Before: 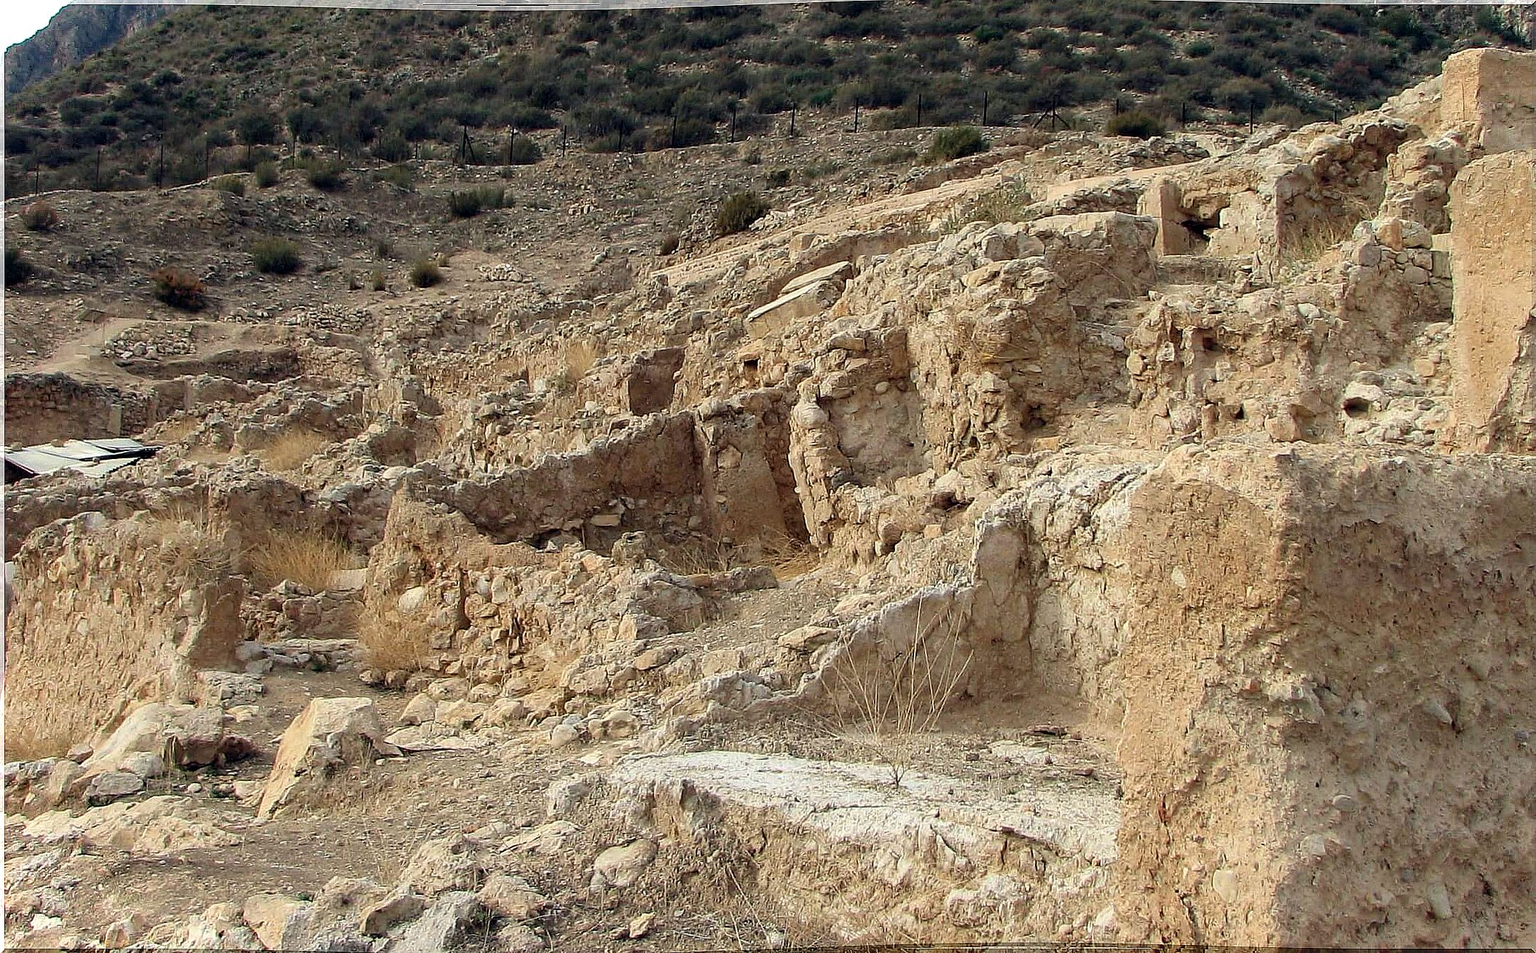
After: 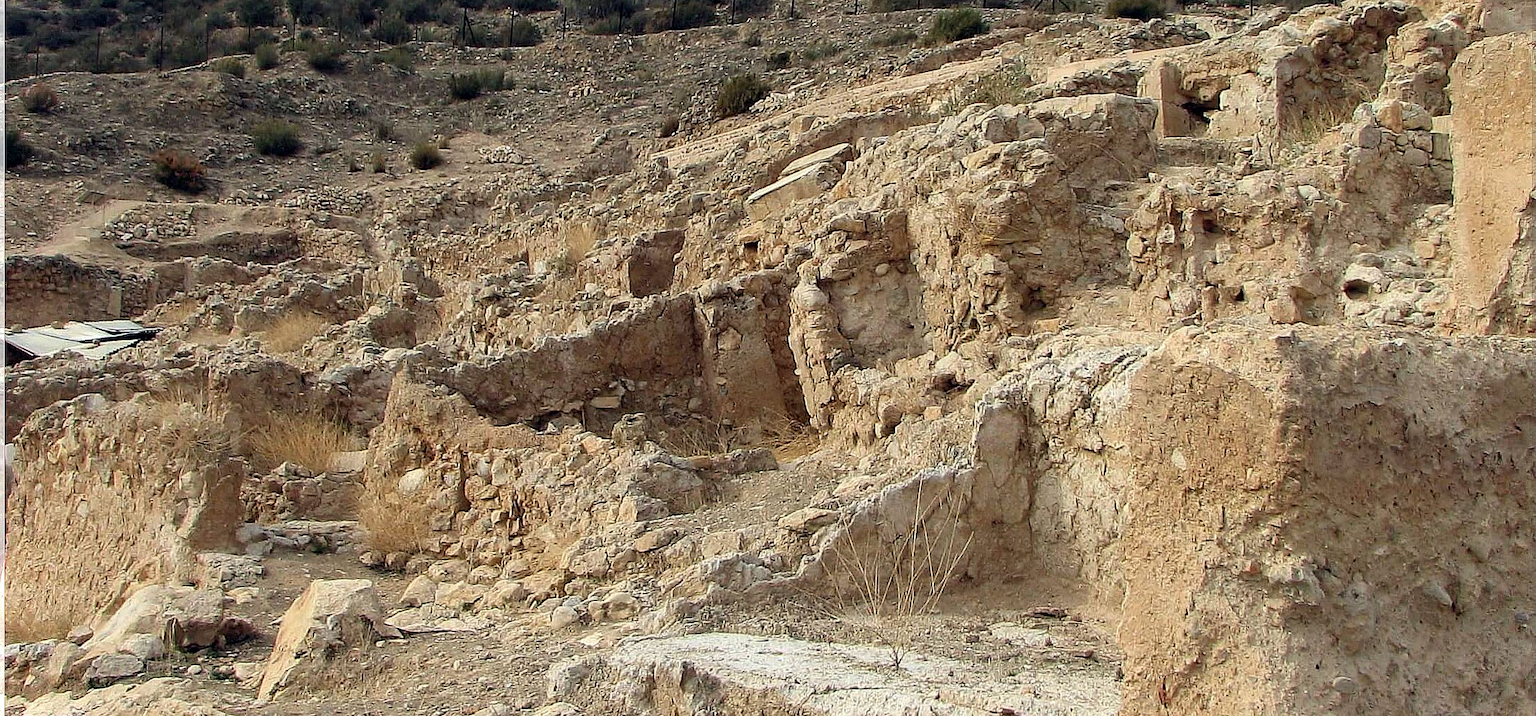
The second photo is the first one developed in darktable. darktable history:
crop and rotate: top 12.414%, bottom 12.356%
